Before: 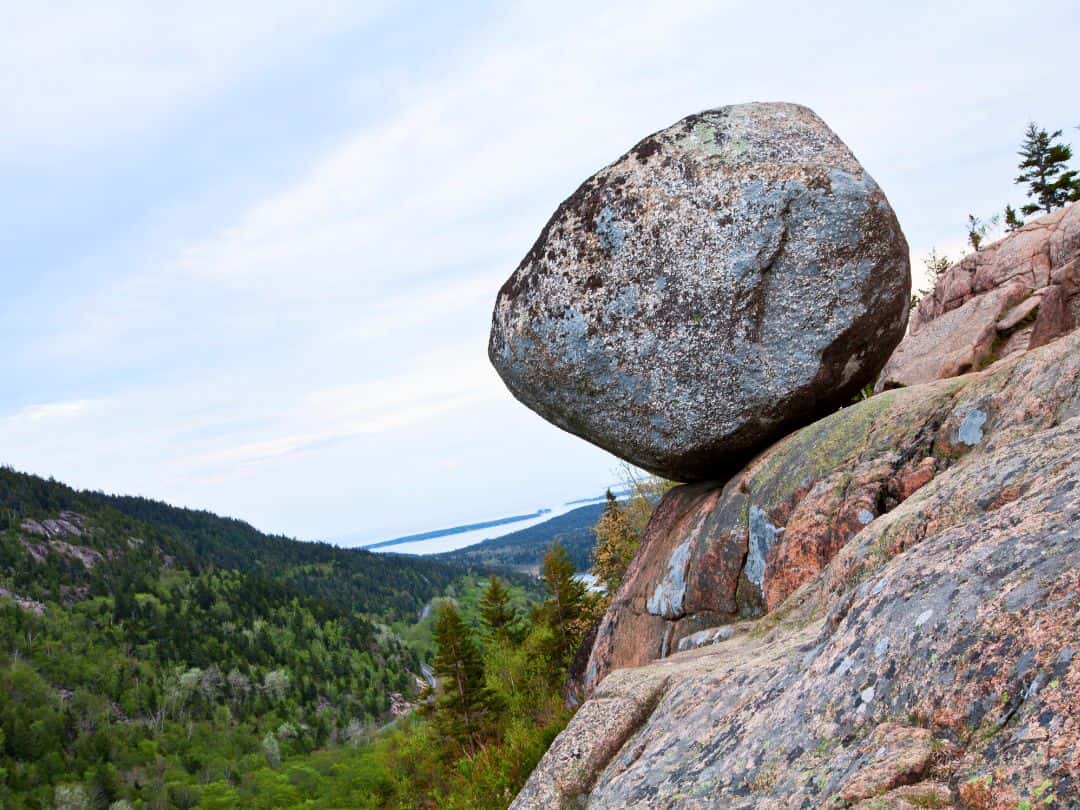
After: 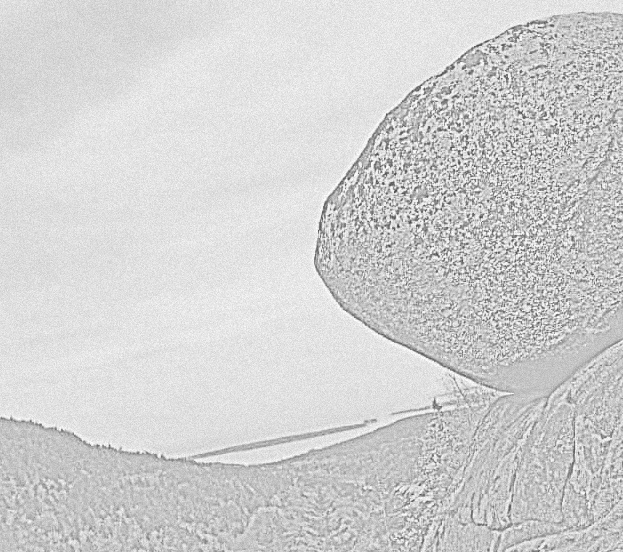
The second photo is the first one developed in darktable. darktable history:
highpass: sharpness 5.84%, contrast boost 8.44%
contrast brightness saturation: contrast 1, brightness 1, saturation 1
crop: left 16.202%, top 11.208%, right 26.045%, bottom 20.557%
color calibration: illuminant as shot in camera, x 0.358, y 0.373, temperature 4628.91 K
exposure: exposure 0.657 EV, compensate highlight preservation false
filmic rgb: black relative exposure -5 EV, white relative exposure 3.5 EV, hardness 3.19, contrast 1.4, highlights saturation mix -30%
grain: mid-tones bias 0%
